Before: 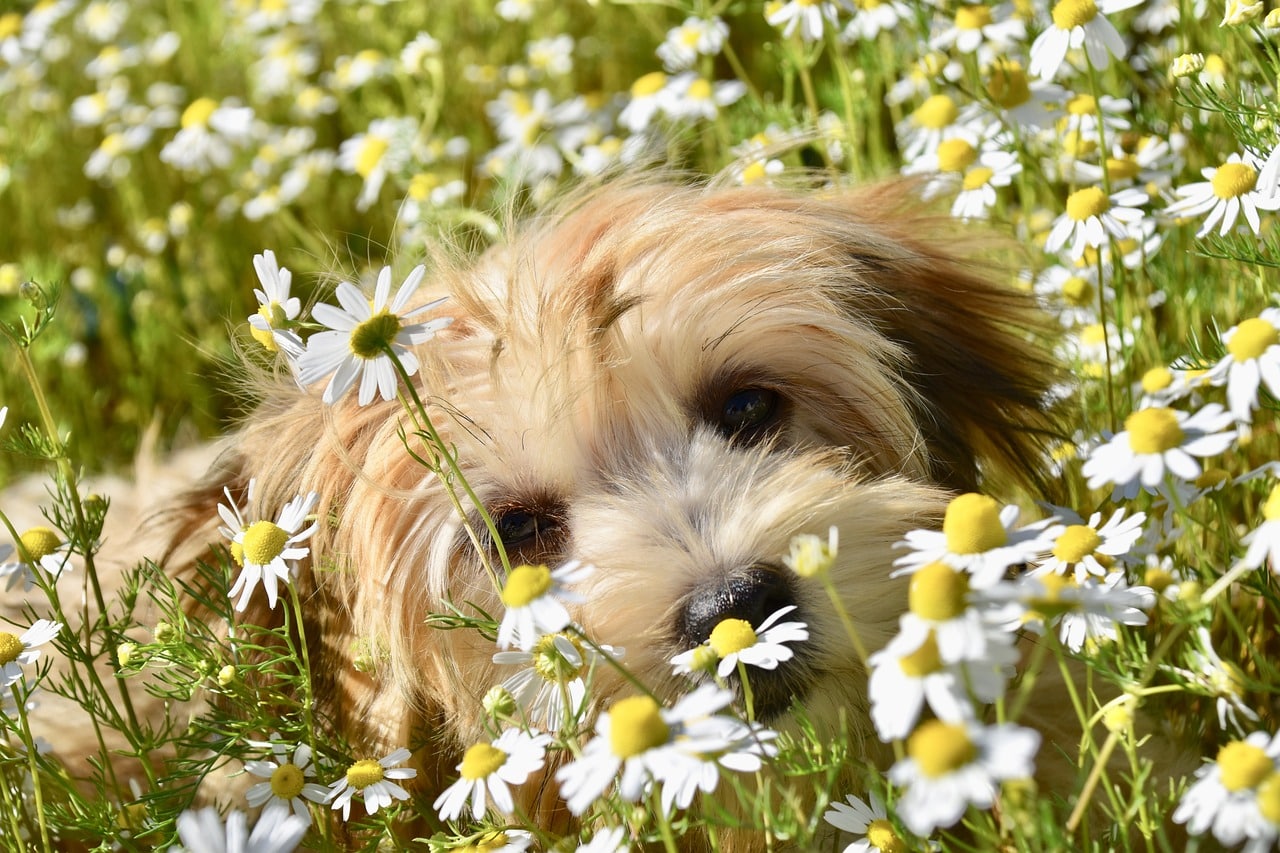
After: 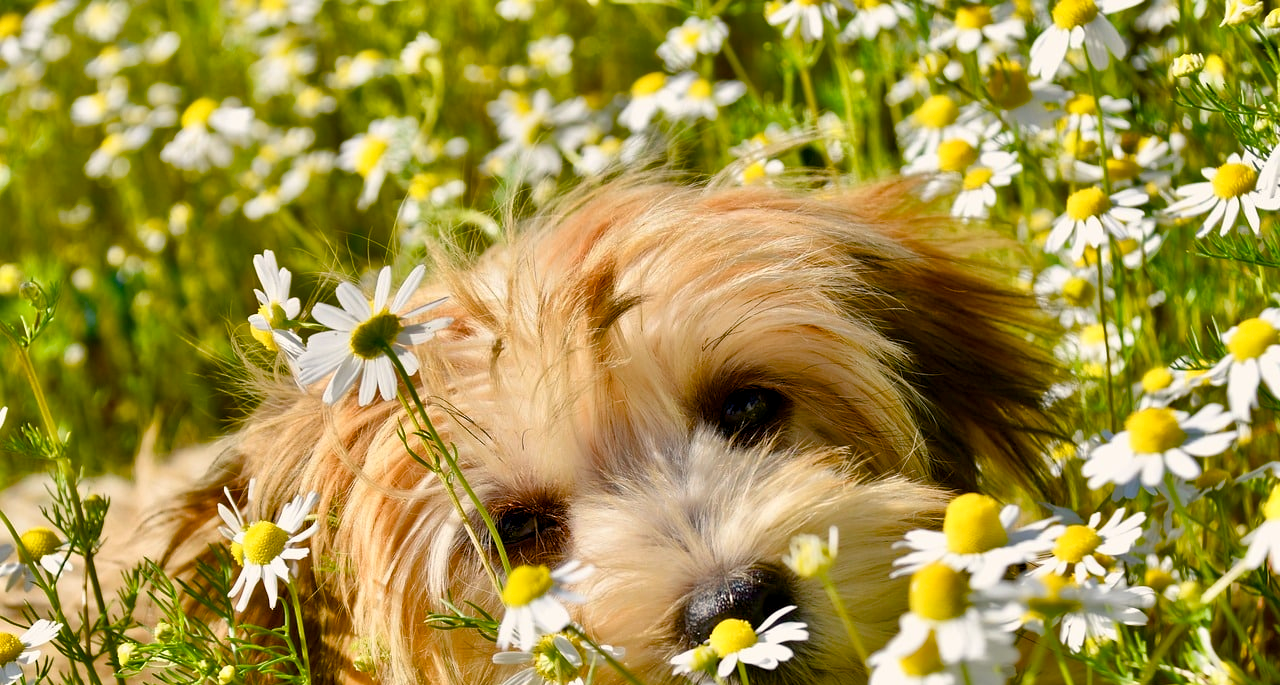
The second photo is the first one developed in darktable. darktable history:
sharpen: radius 2.883, amount 0.868, threshold 47.523
crop: bottom 19.644%
color balance rgb: shadows lift › chroma 1%, shadows lift › hue 240.84°, highlights gain › chroma 2%, highlights gain › hue 73.2°, global offset › luminance -0.5%, perceptual saturation grading › global saturation 20%, perceptual saturation grading › highlights -25%, perceptual saturation grading › shadows 50%, global vibrance 15%
shadows and highlights: shadows 40, highlights -54, highlights color adjustment 46%, low approximation 0.01, soften with gaussian
